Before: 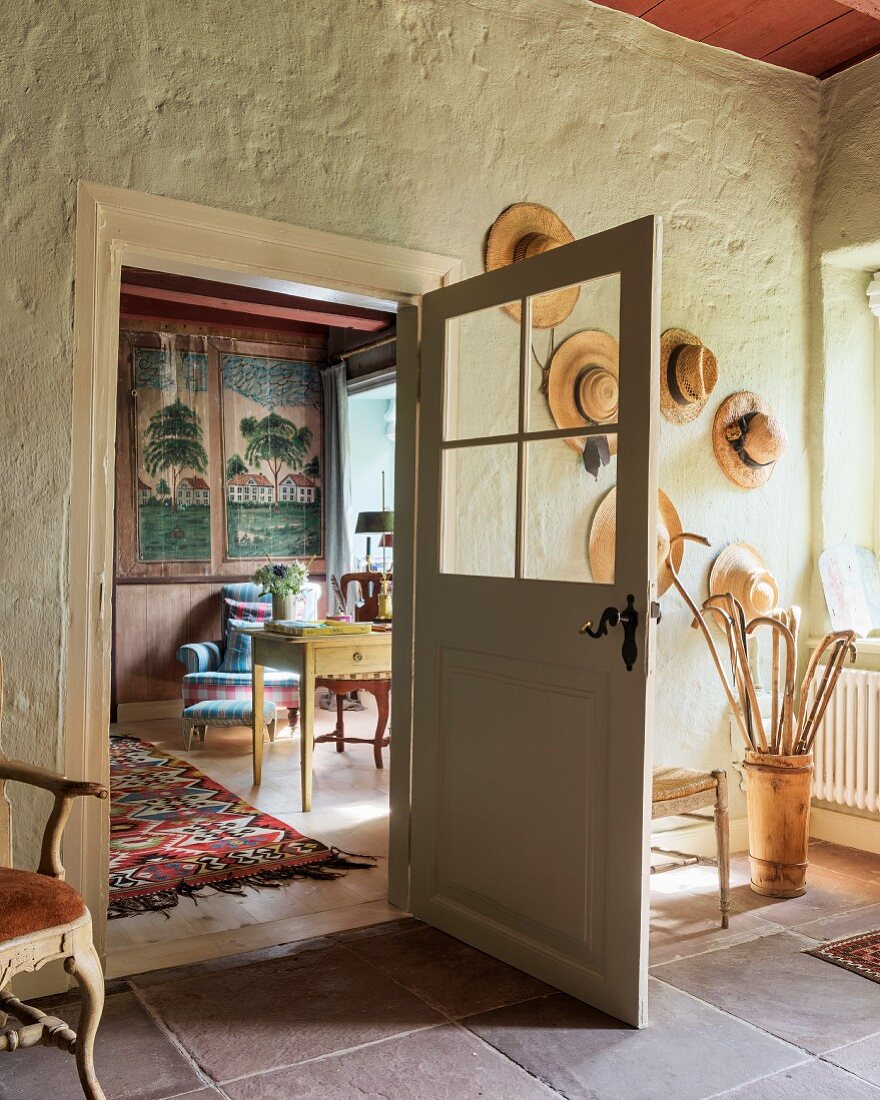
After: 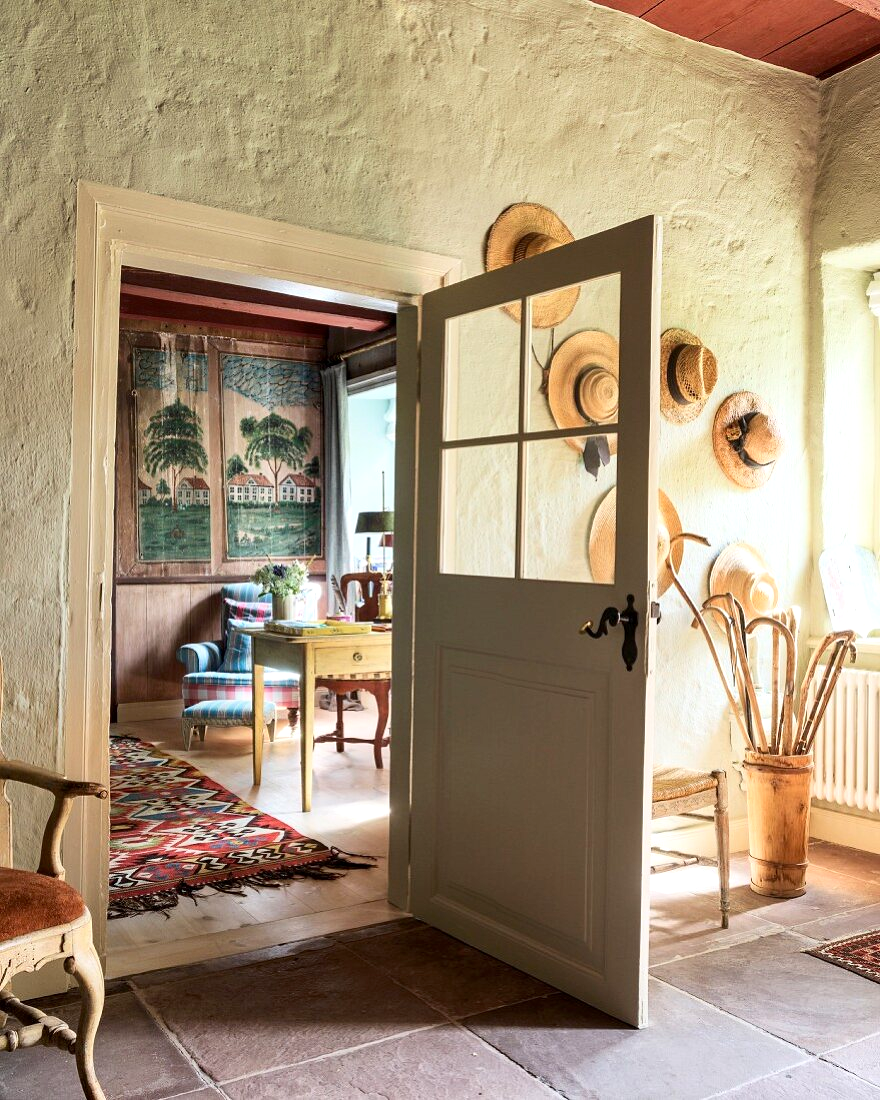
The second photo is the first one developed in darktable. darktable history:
exposure: black level correction 0.001, exposure 0.299 EV, compensate highlight preservation false
contrast brightness saturation: contrast 0.15, brightness 0.045
